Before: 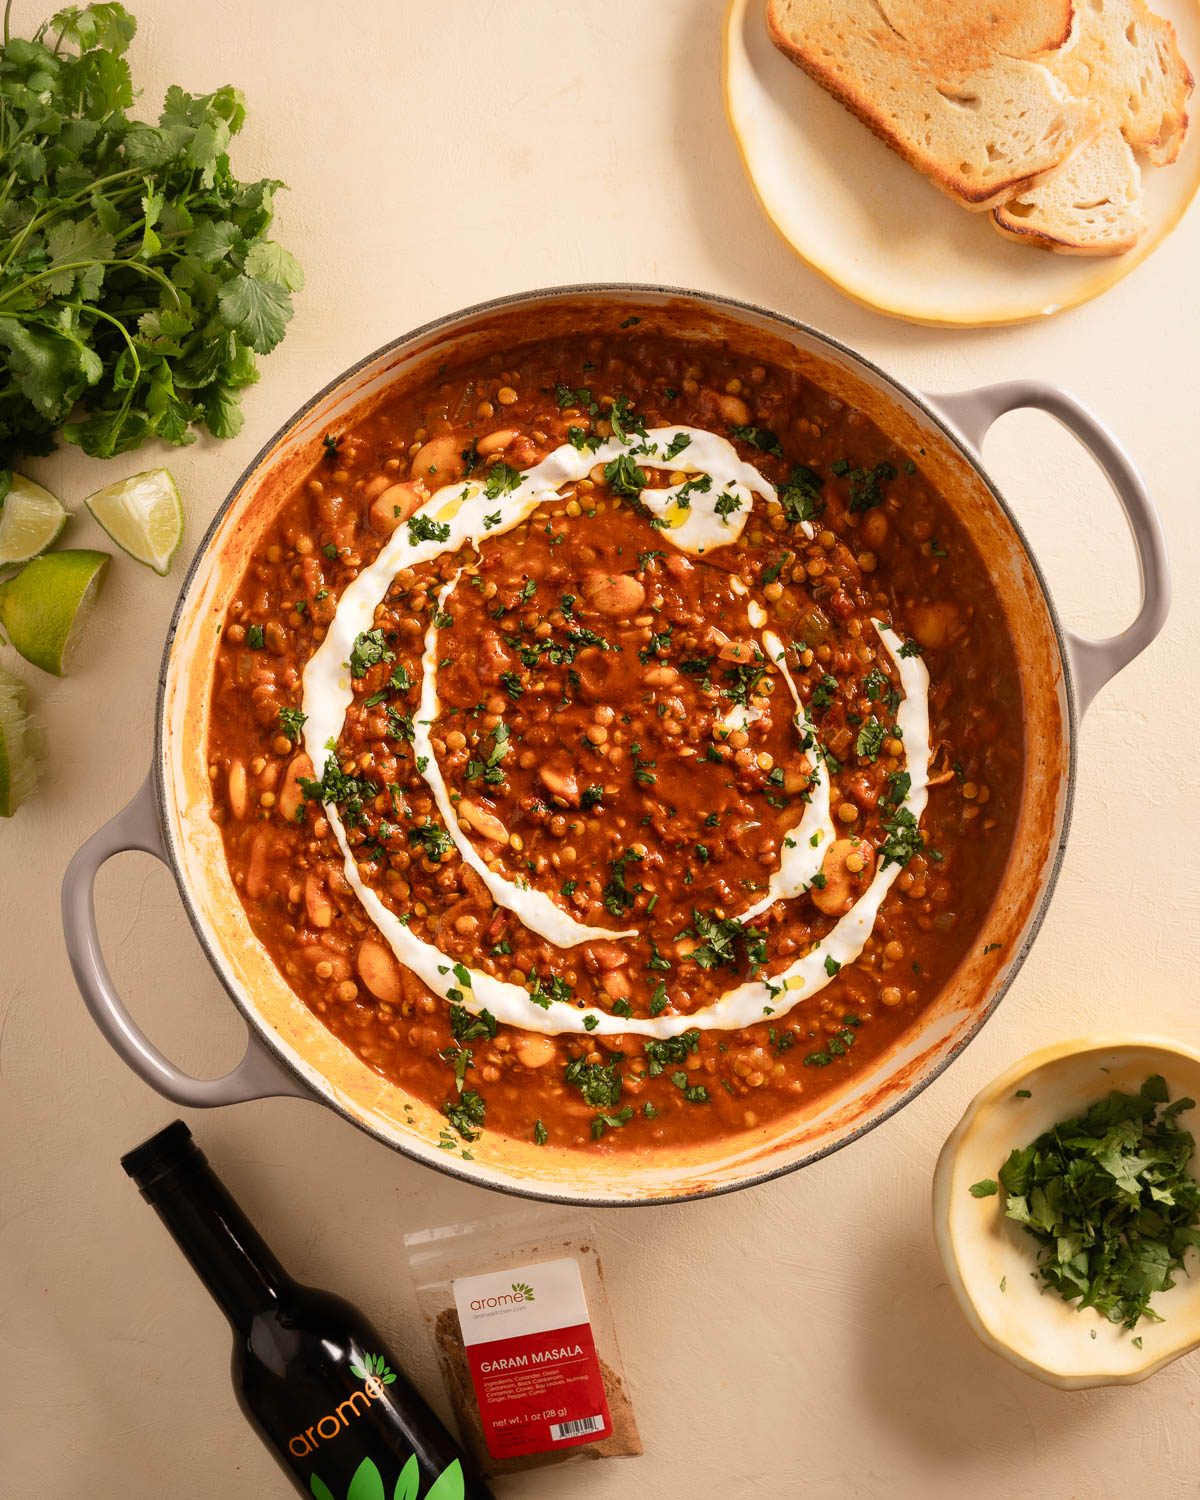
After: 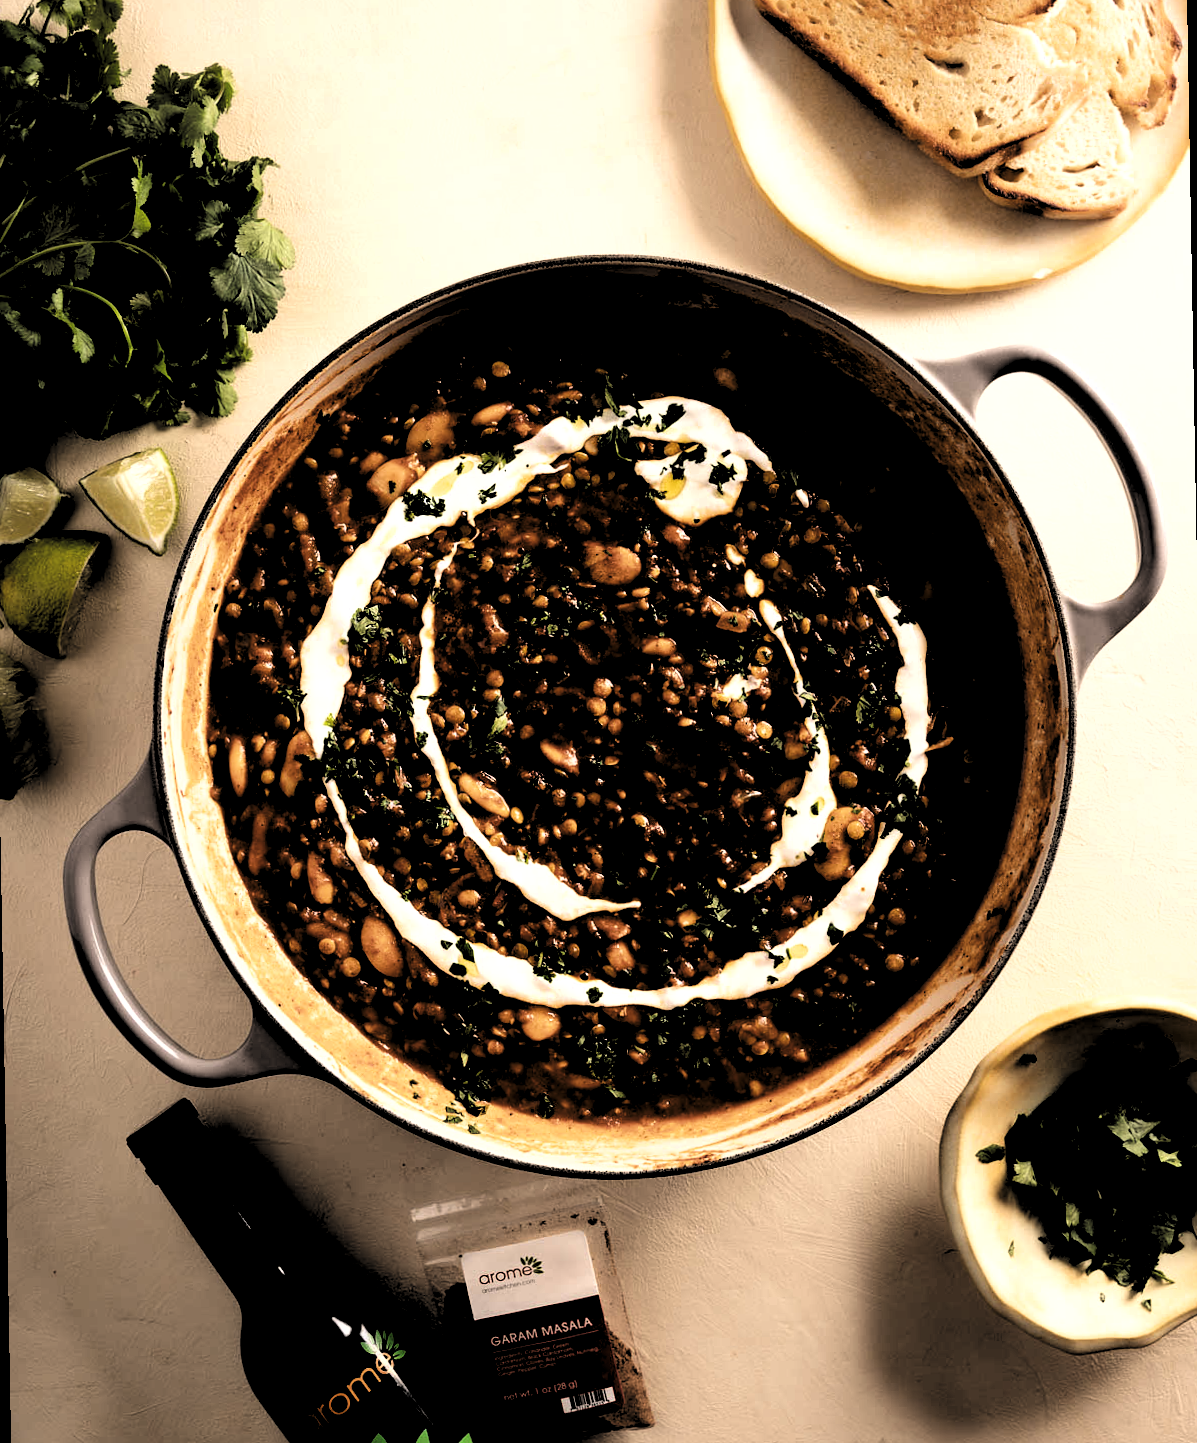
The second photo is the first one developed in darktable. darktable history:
filmic rgb: middle gray luminance 13.55%, black relative exposure -1.97 EV, white relative exposure 3.1 EV, threshold 6 EV, target black luminance 0%, hardness 1.79, latitude 59.23%, contrast 1.728, highlights saturation mix 5%, shadows ↔ highlights balance -37.52%, add noise in highlights 0, color science v3 (2019), use custom middle-gray values true, iterations of high-quality reconstruction 0, contrast in highlights soft, enable highlight reconstruction true
levels: levels [0.514, 0.759, 1]
rotate and perspective: rotation -1°, crop left 0.011, crop right 0.989, crop top 0.025, crop bottom 0.975
